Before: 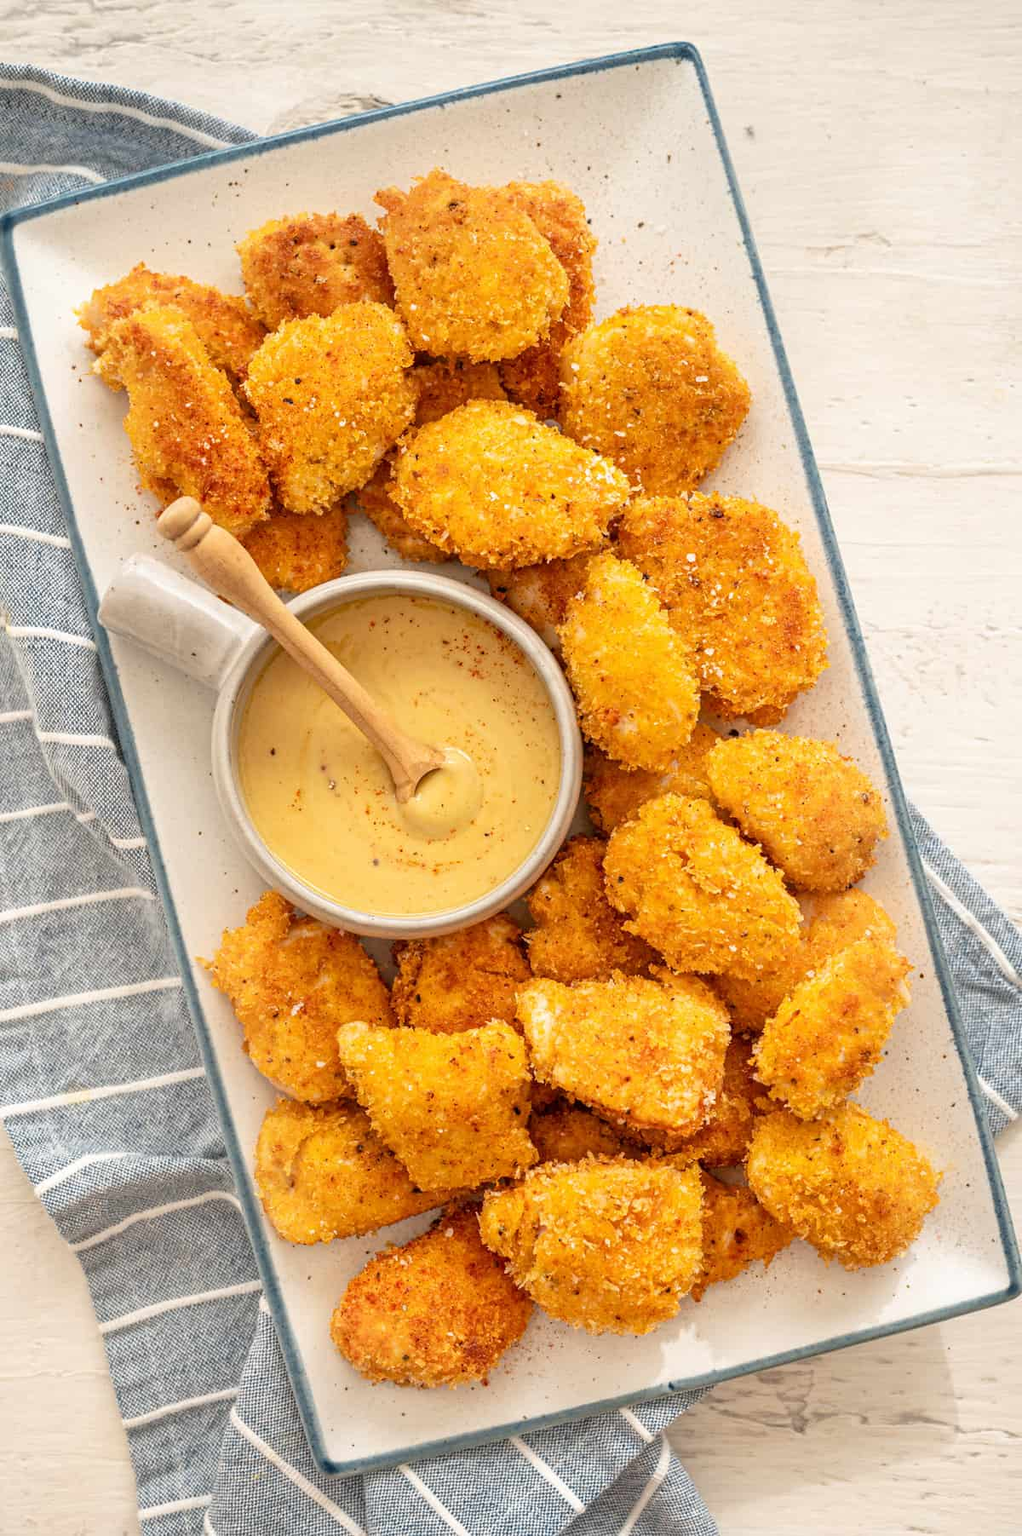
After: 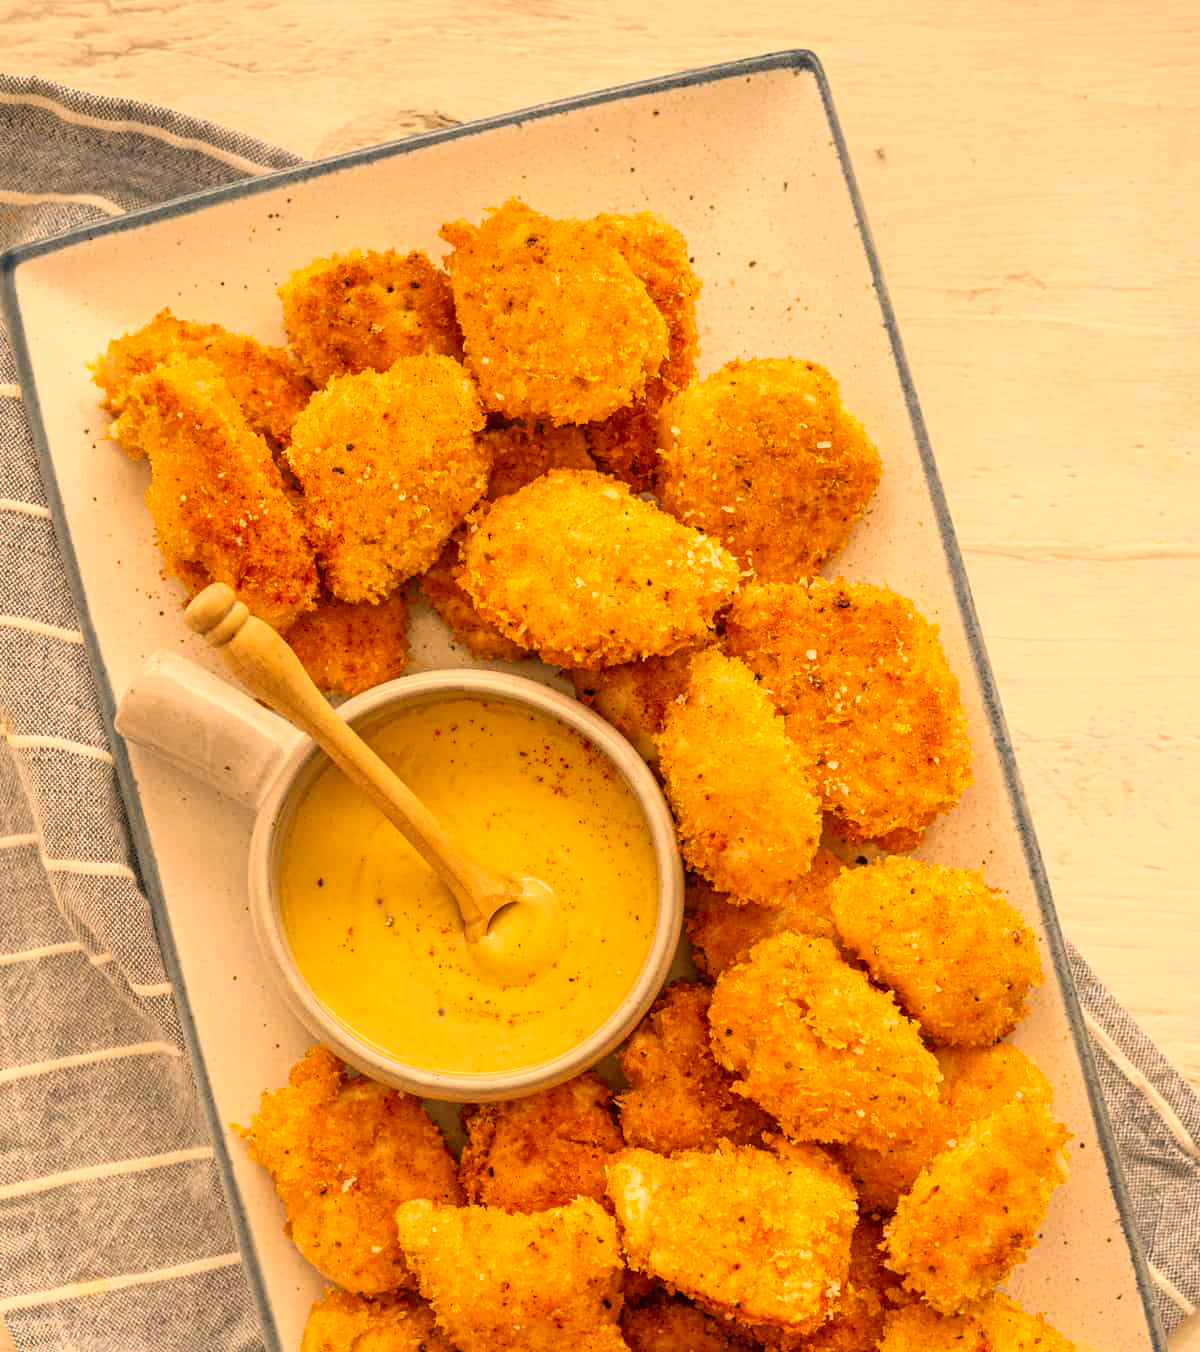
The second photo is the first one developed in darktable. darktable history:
crop: bottom 24.967%
color correction: highlights a* 17.94, highlights b* 35.39, shadows a* 1.48, shadows b* 6.42, saturation 1.01
